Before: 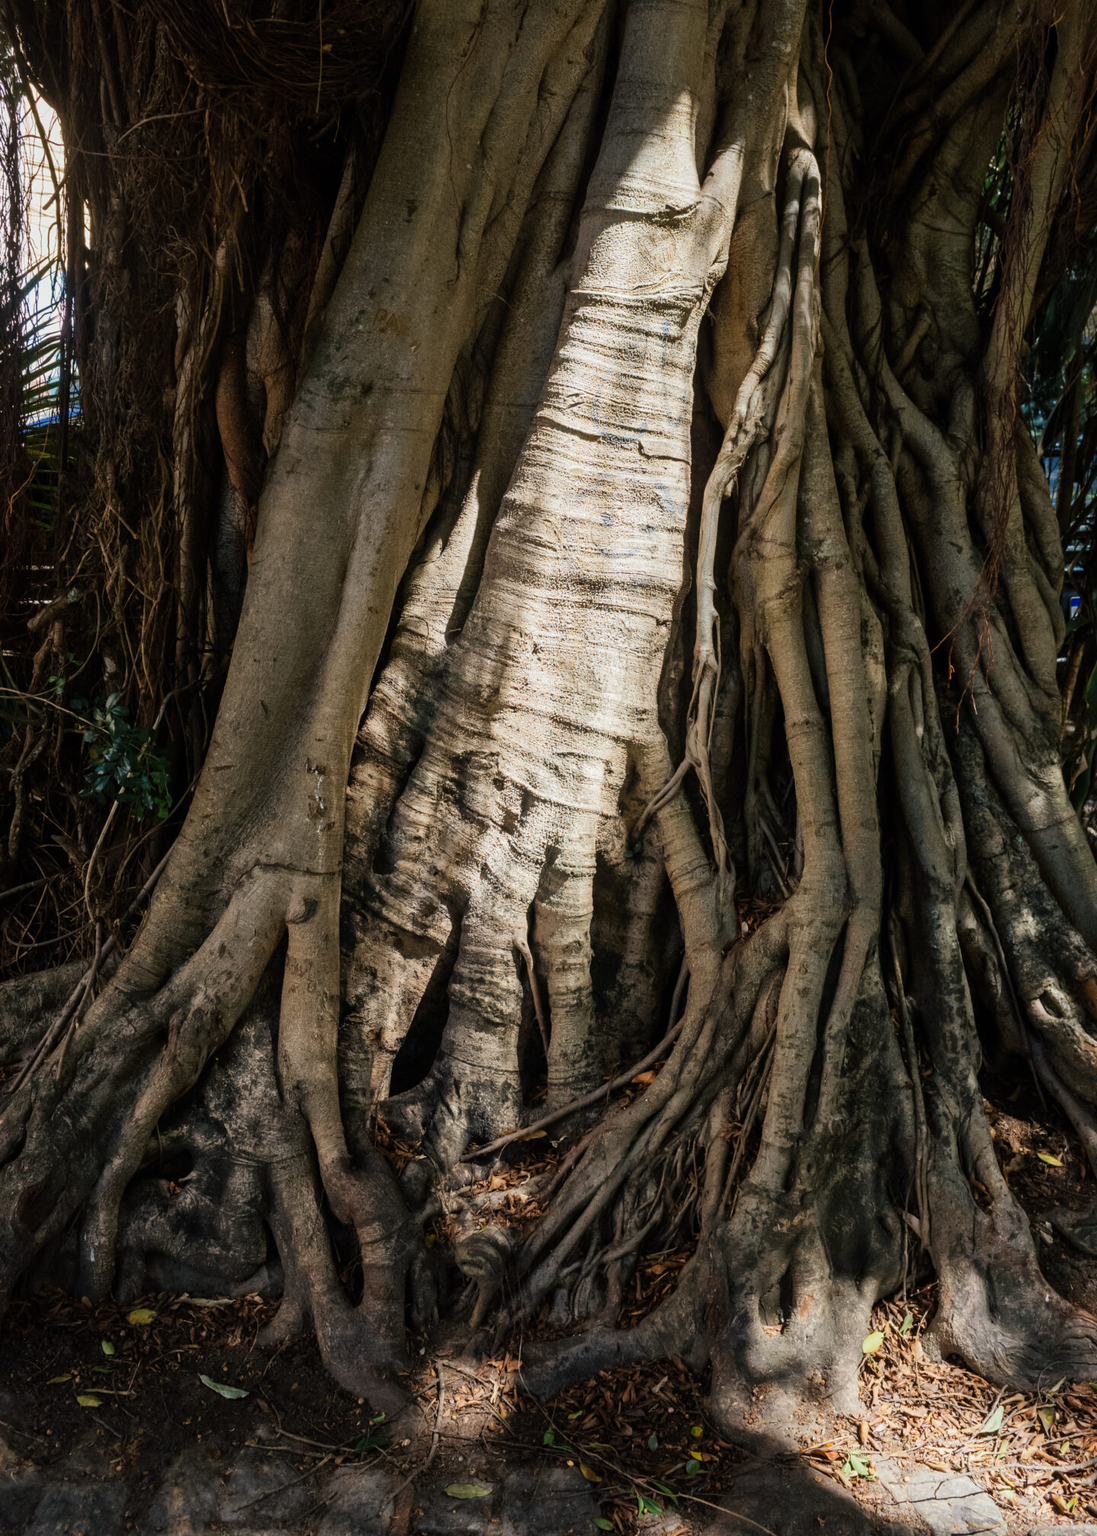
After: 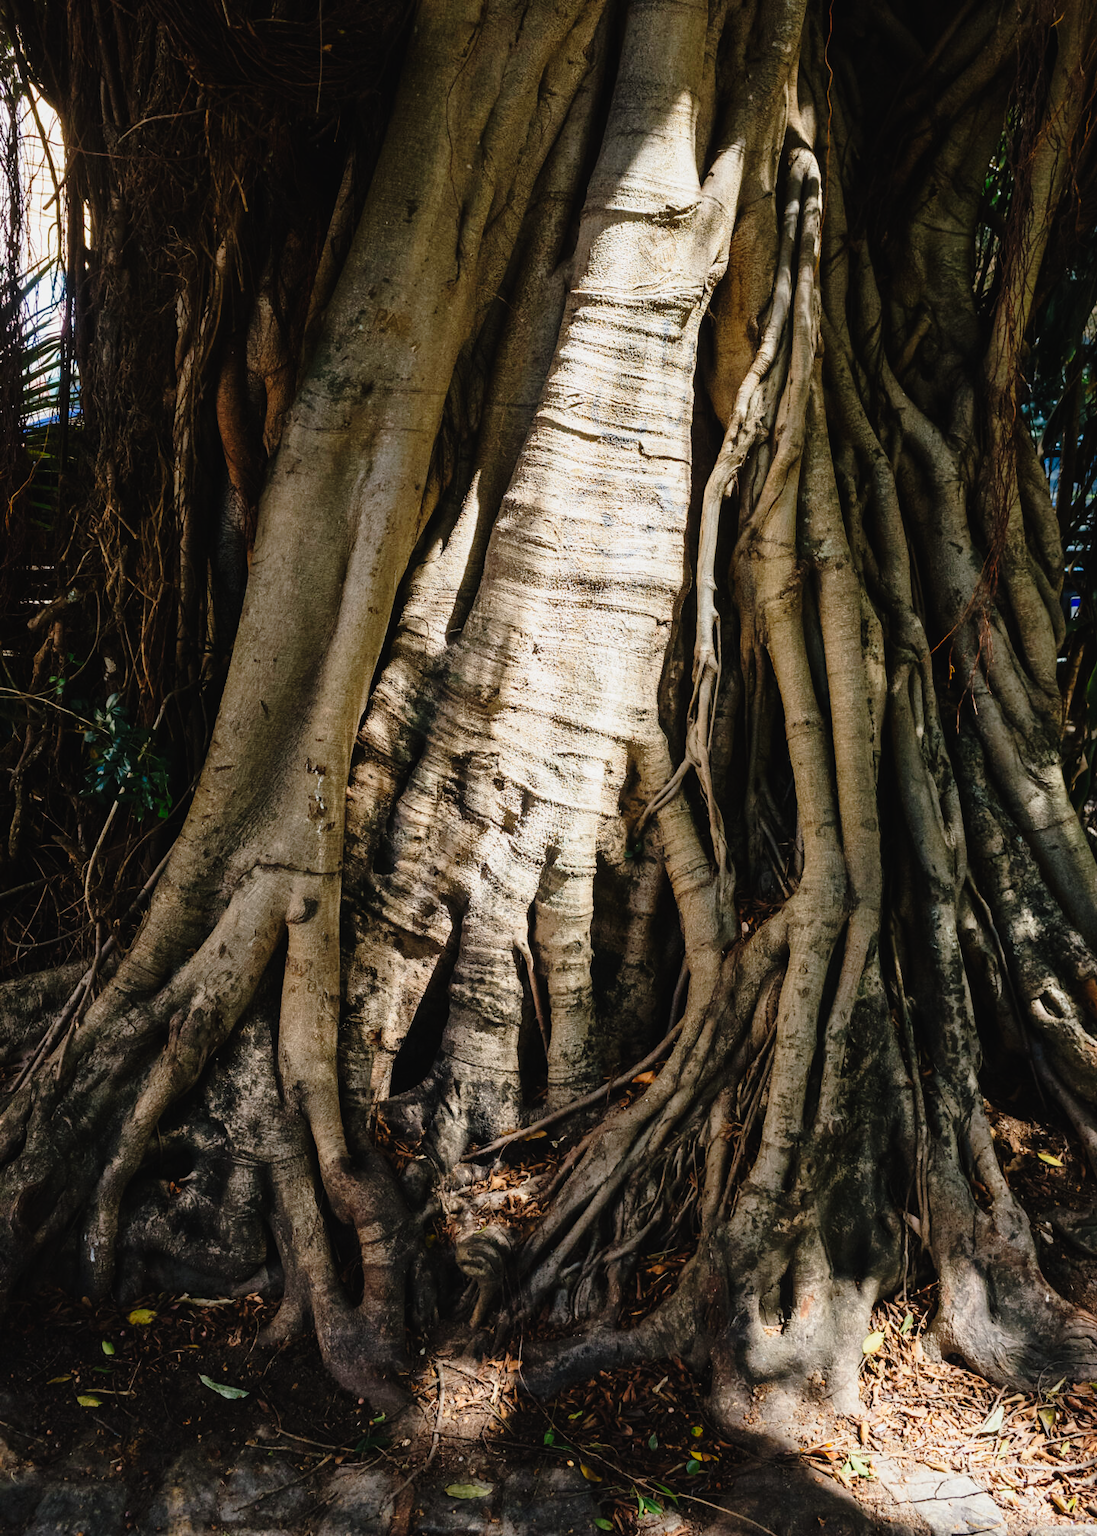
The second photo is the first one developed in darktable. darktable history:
tone curve: curves: ch0 [(0, 0.021) (0.049, 0.044) (0.157, 0.131) (0.359, 0.419) (0.469, 0.544) (0.634, 0.722) (0.839, 0.909) (0.998, 0.978)]; ch1 [(0, 0) (0.437, 0.408) (0.472, 0.47) (0.502, 0.503) (0.527, 0.53) (0.564, 0.573) (0.614, 0.654) (0.669, 0.748) (0.859, 0.899) (1, 1)]; ch2 [(0, 0) (0.33, 0.301) (0.421, 0.443) (0.487, 0.504) (0.502, 0.509) (0.535, 0.537) (0.565, 0.595) (0.608, 0.667) (1, 1)], preserve colors none
